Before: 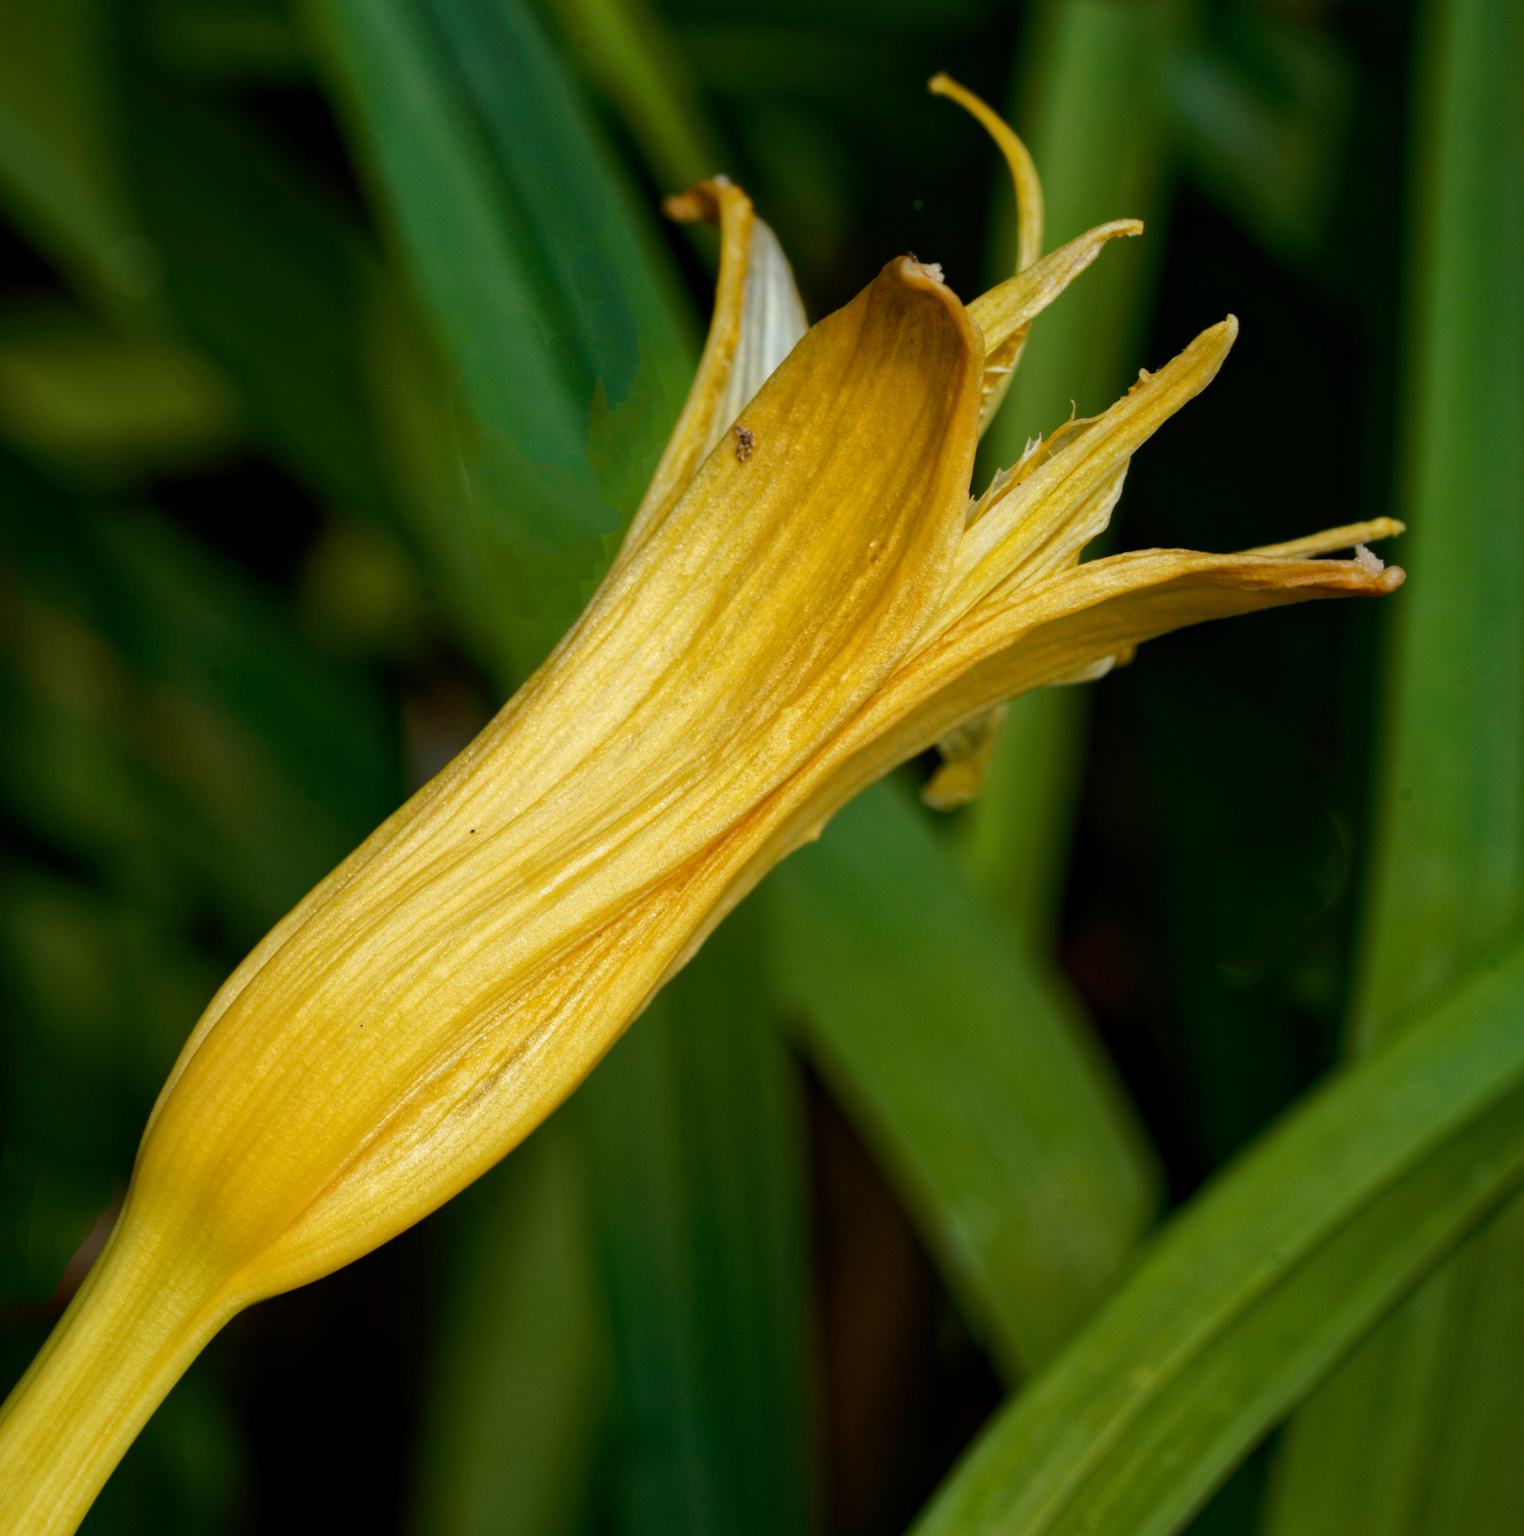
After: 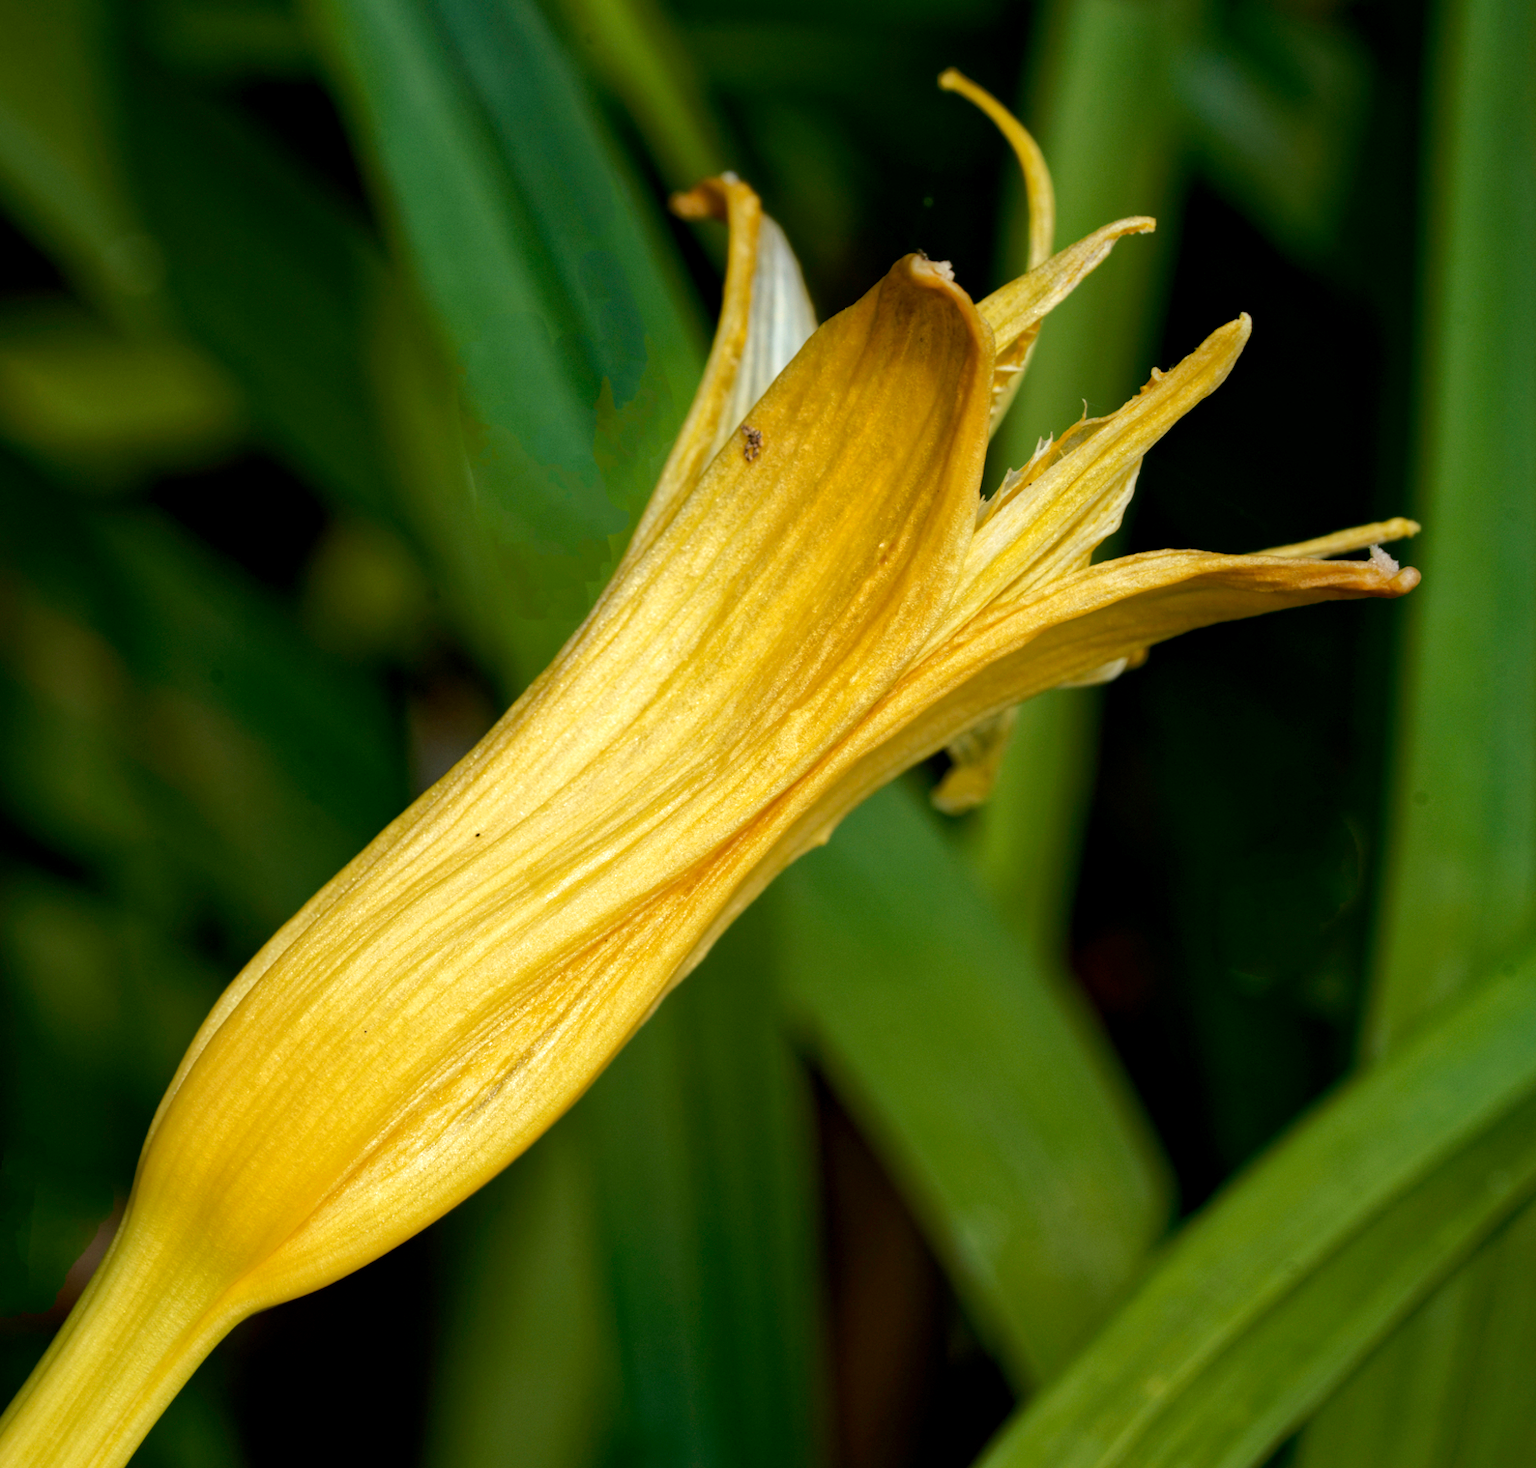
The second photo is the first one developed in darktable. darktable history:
exposure: black level correction 0.001, exposure 0.299 EV, compensate highlight preservation false
crop: top 0.358%, right 0.261%, bottom 5.021%
